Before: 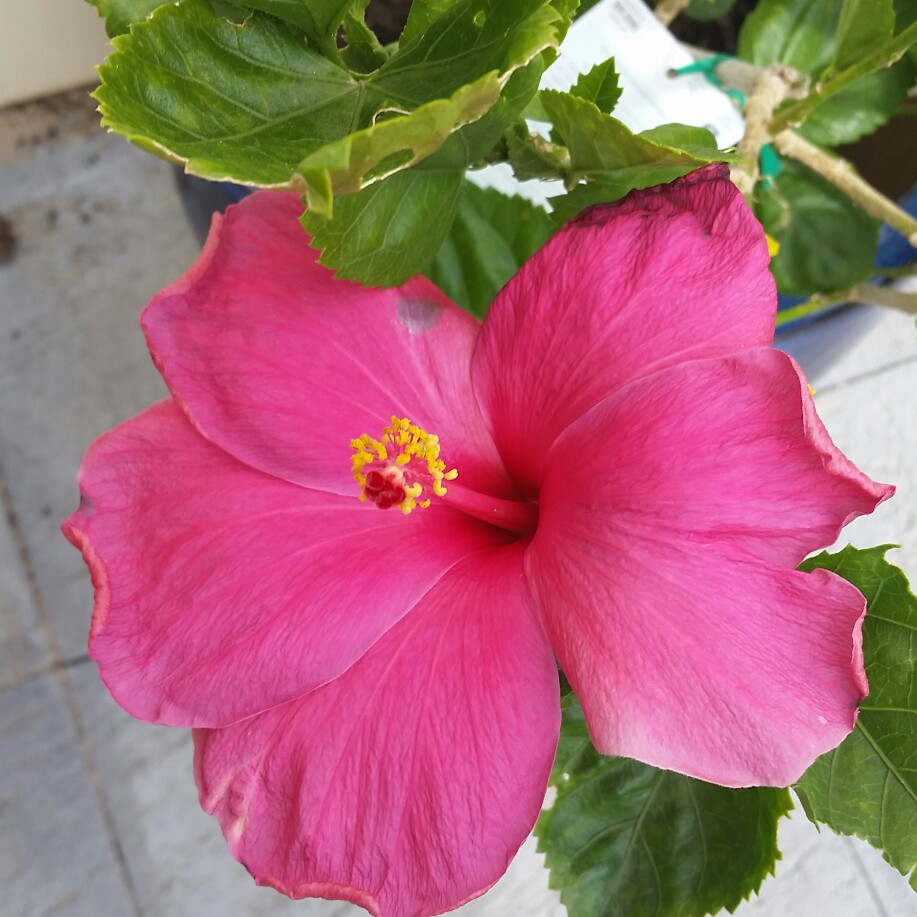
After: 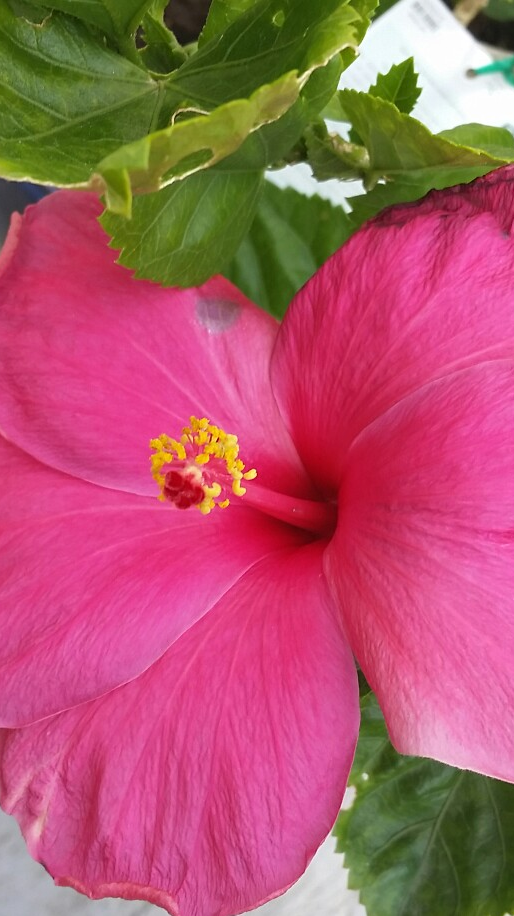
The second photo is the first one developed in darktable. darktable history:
crop: left 21.931%, right 22.004%, bottom 0.003%
